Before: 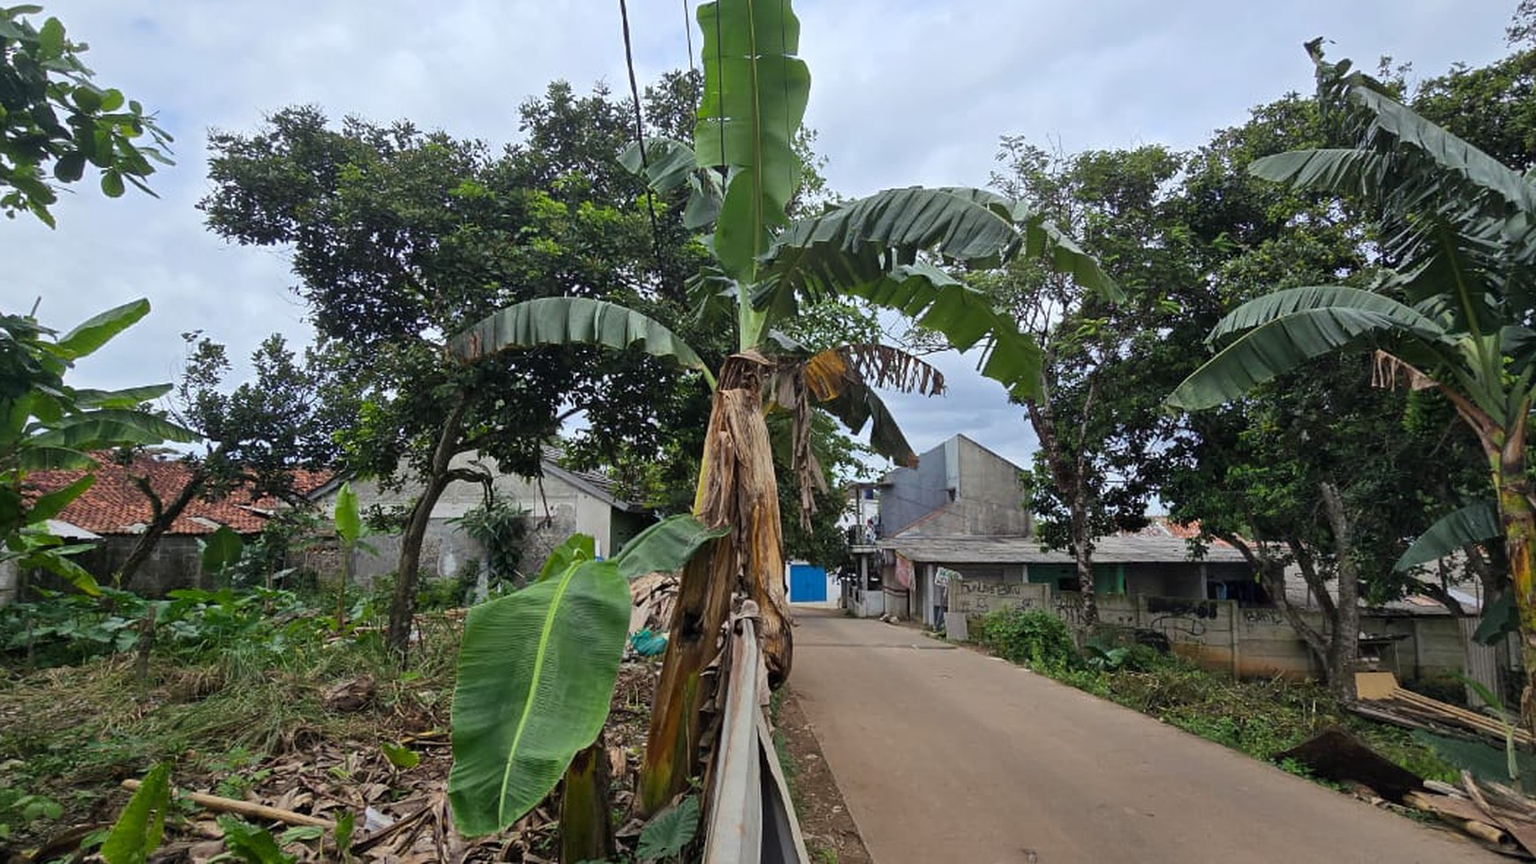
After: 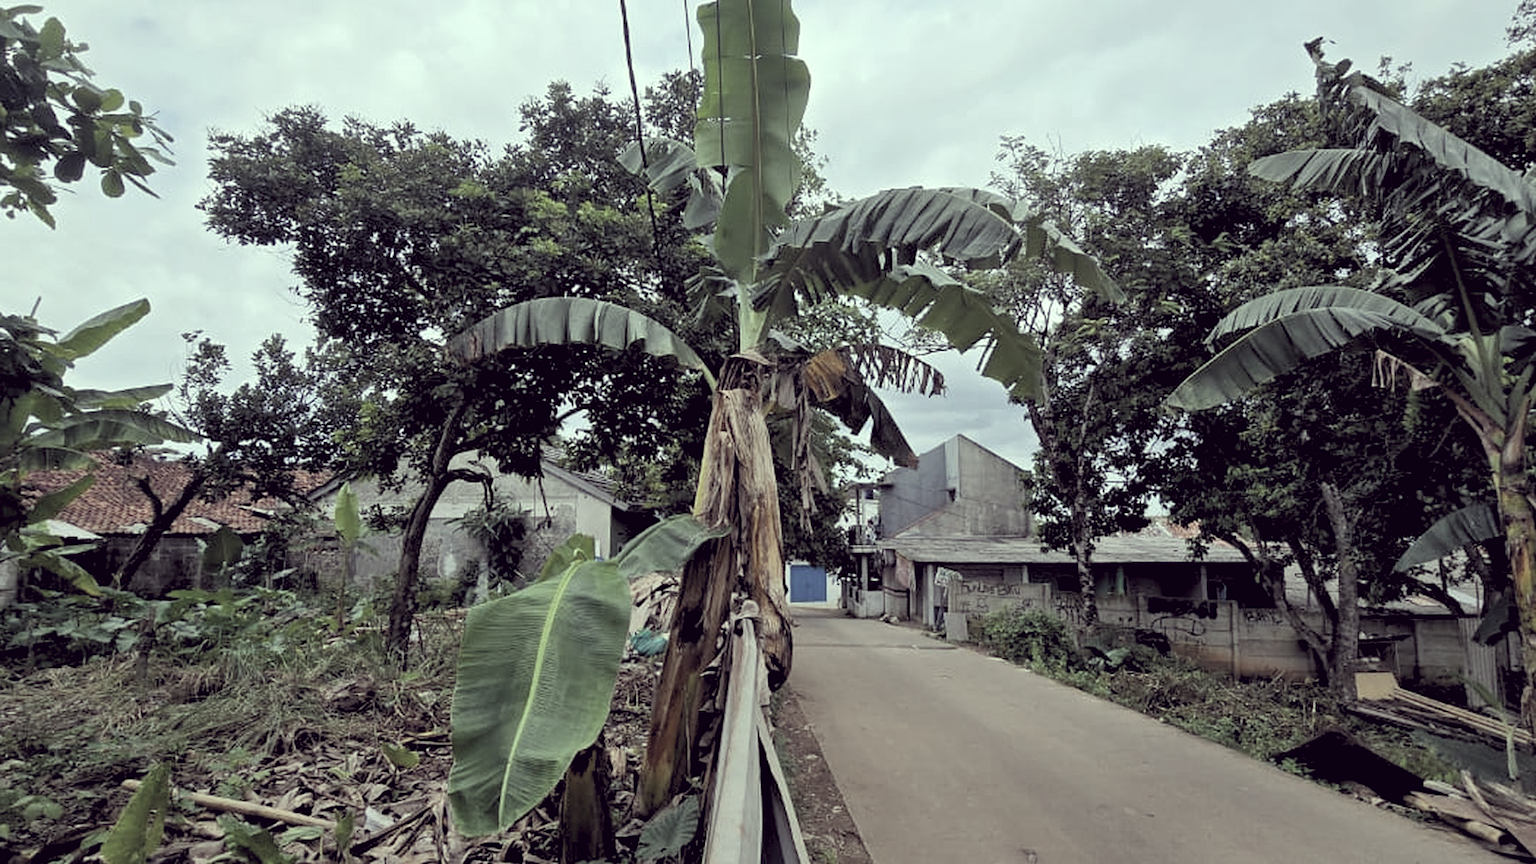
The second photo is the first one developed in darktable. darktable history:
white balance: emerald 1
rgb levels: levels [[0.013, 0.434, 0.89], [0, 0.5, 1], [0, 0.5, 1]]
color correction: highlights a* -20.17, highlights b* 20.27, shadows a* 20.03, shadows b* -20.46, saturation 0.43
